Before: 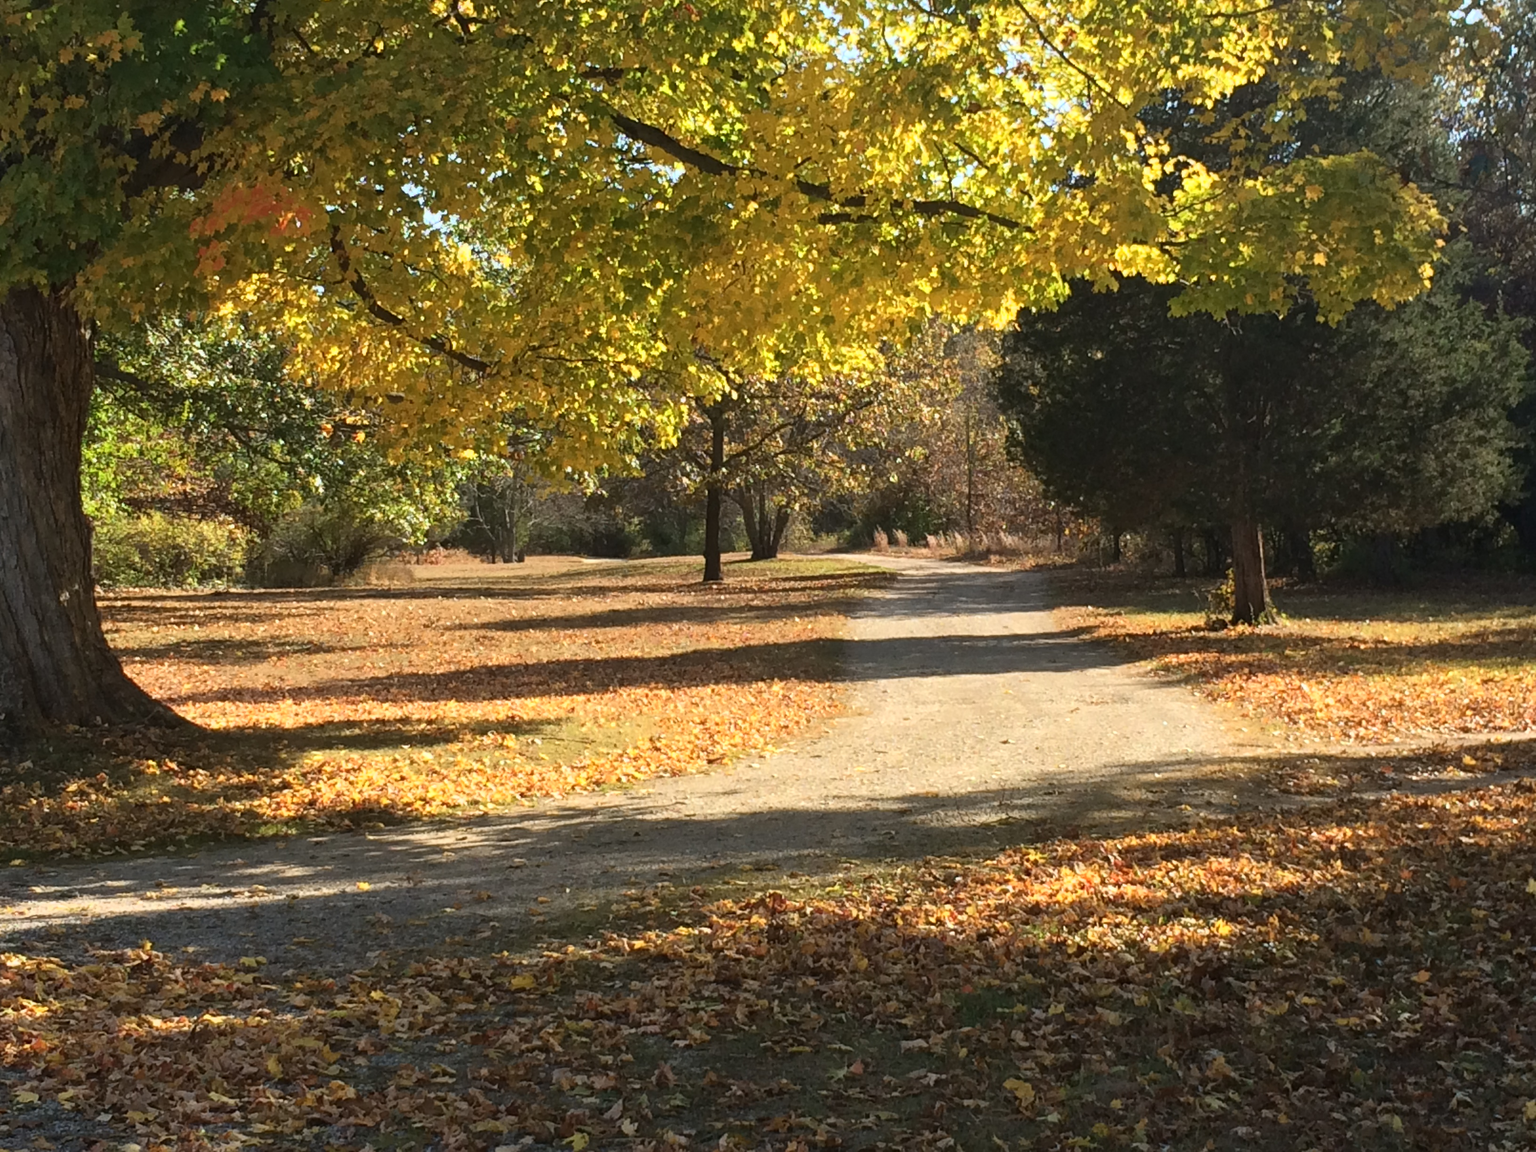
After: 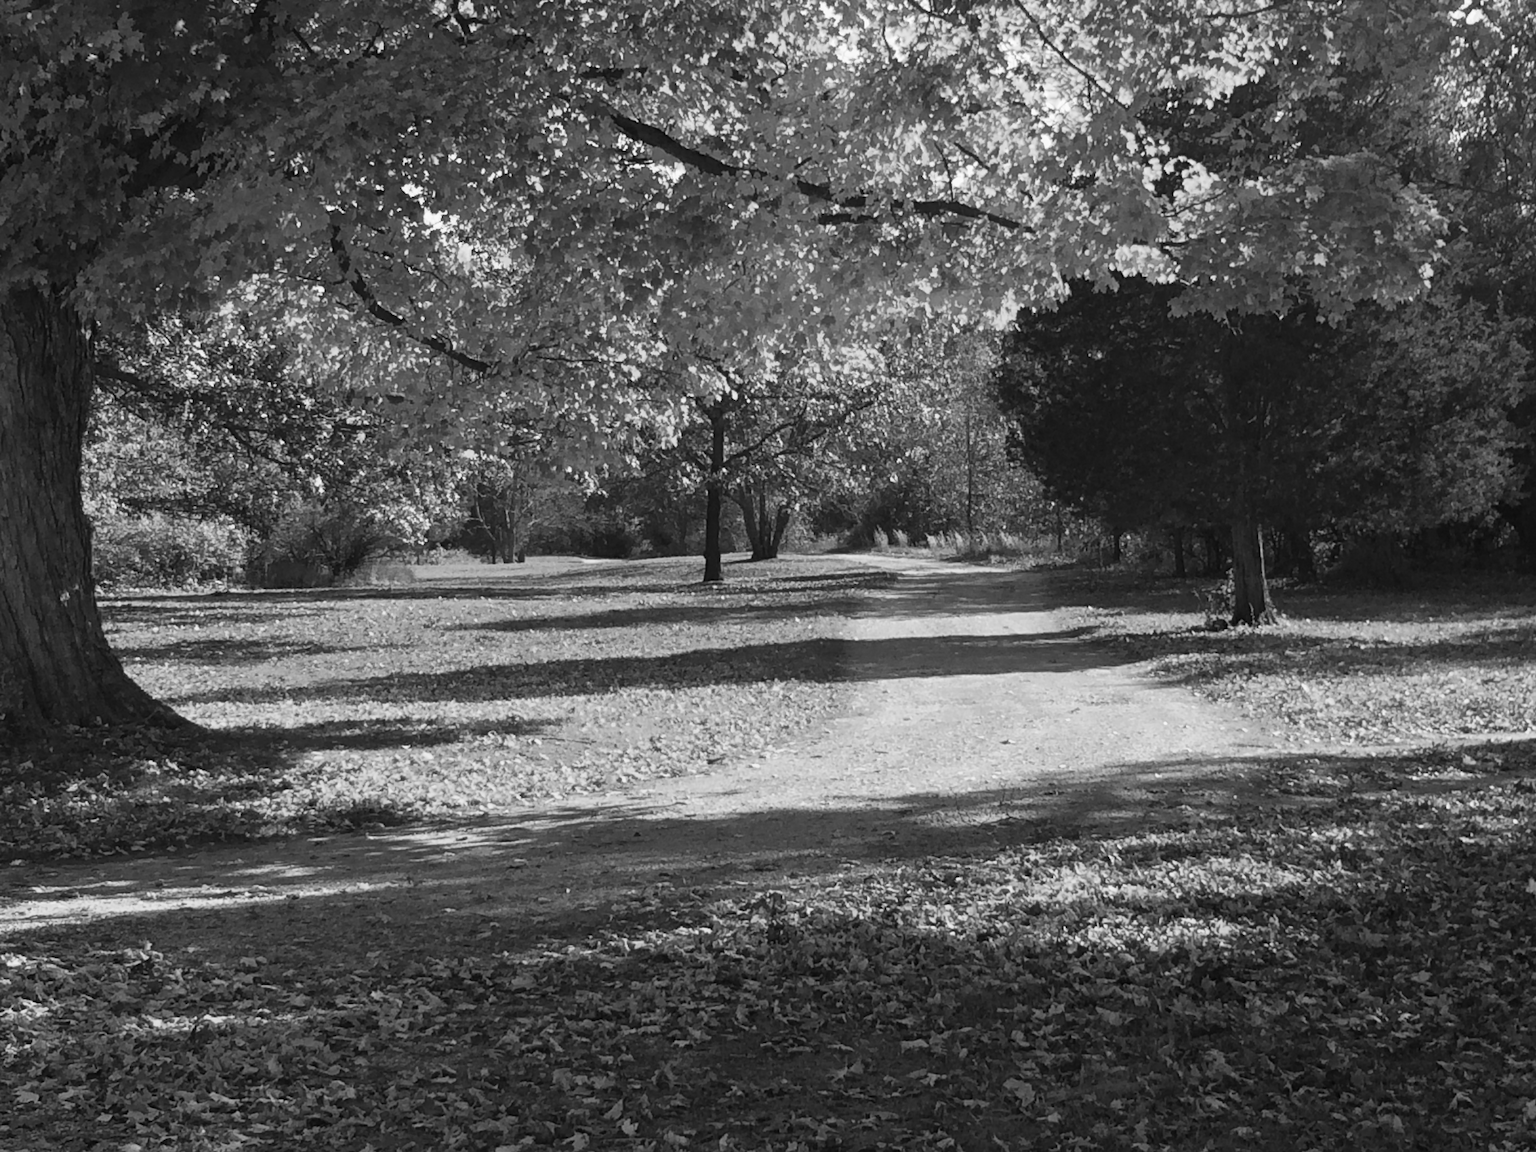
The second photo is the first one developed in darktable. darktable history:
color calibration: output gray [0.21, 0.42, 0.37, 0], illuminant as shot in camera, x 0.358, y 0.373, temperature 4628.91 K
